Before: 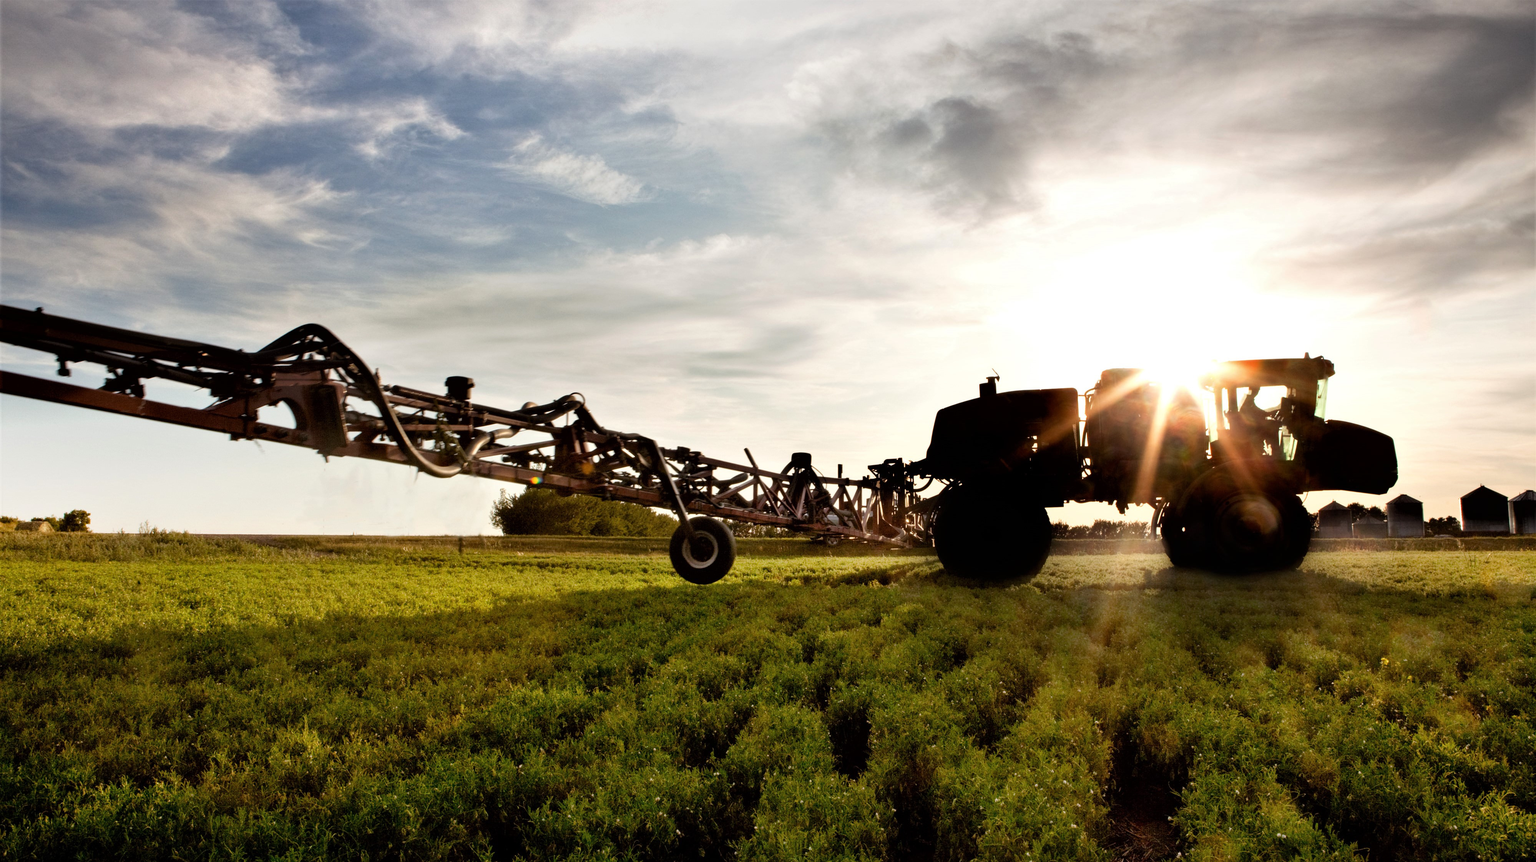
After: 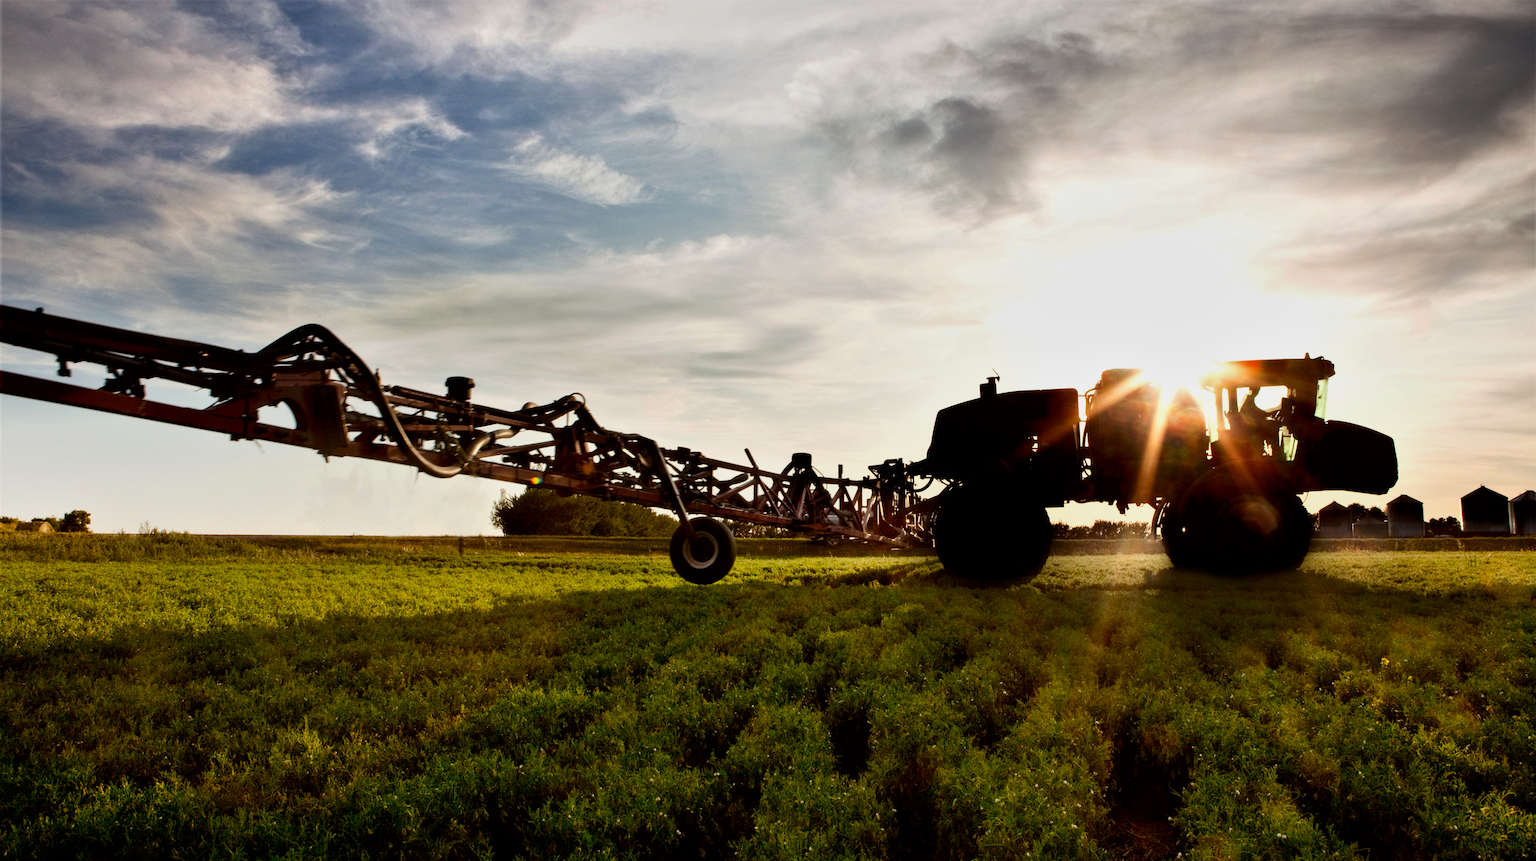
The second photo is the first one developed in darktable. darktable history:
contrast brightness saturation: contrast 0.12, brightness -0.12, saturation 0.2
tone equalizer: -8 EV -0.002 EV, -7 EV 0.005 EV, -6 EV -0.009 EV, -5 EV 0.011 EV, -4 EV -0.012 EV, -3 EV 0.007 EV, -2 EV -0.062 EV, -1 EV -0.293 EV, +0 EV -0.582 EV, smoothing diameter 2%, edges refinement/feathering 20, mask exposure compensation -1.57 EV, filter diffusion 5
